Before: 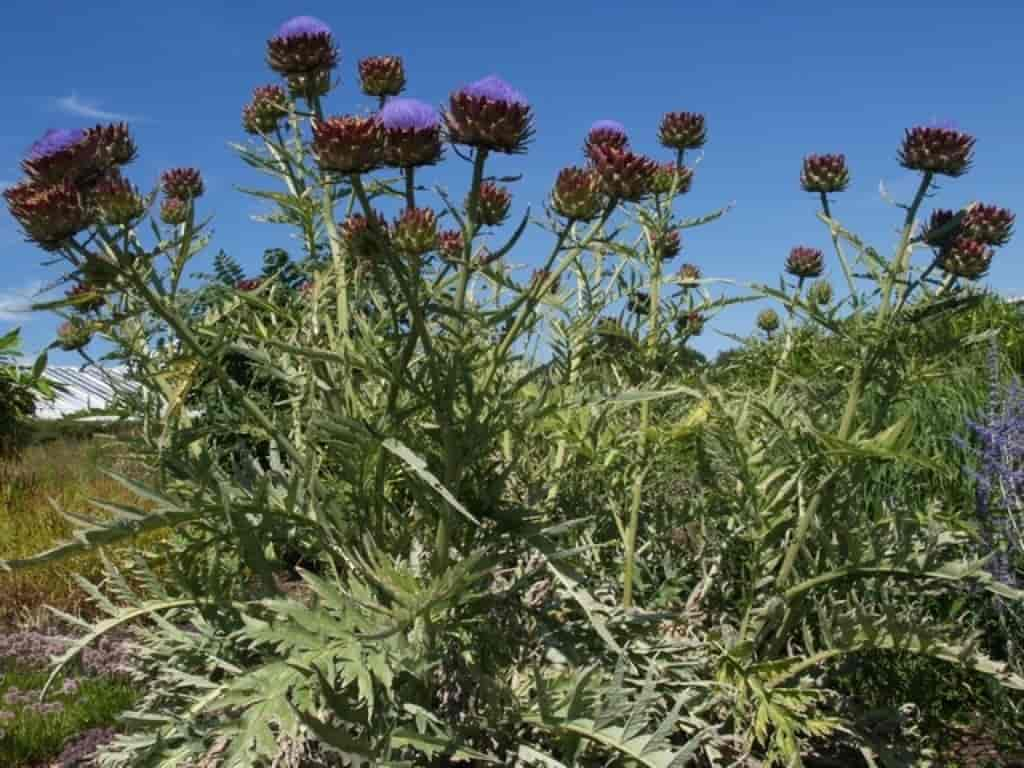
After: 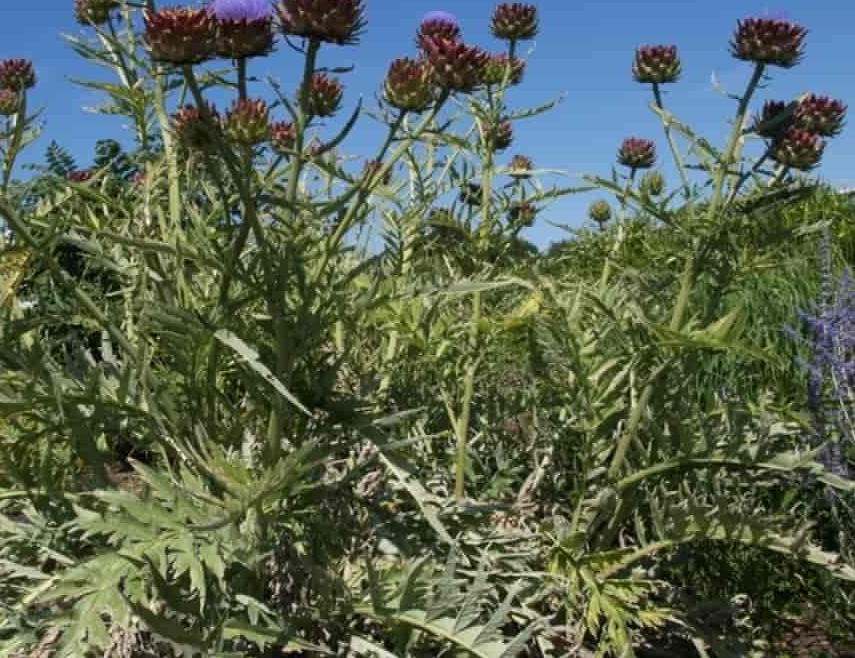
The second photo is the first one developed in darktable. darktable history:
crop: left 16.47%, top 14.314%
